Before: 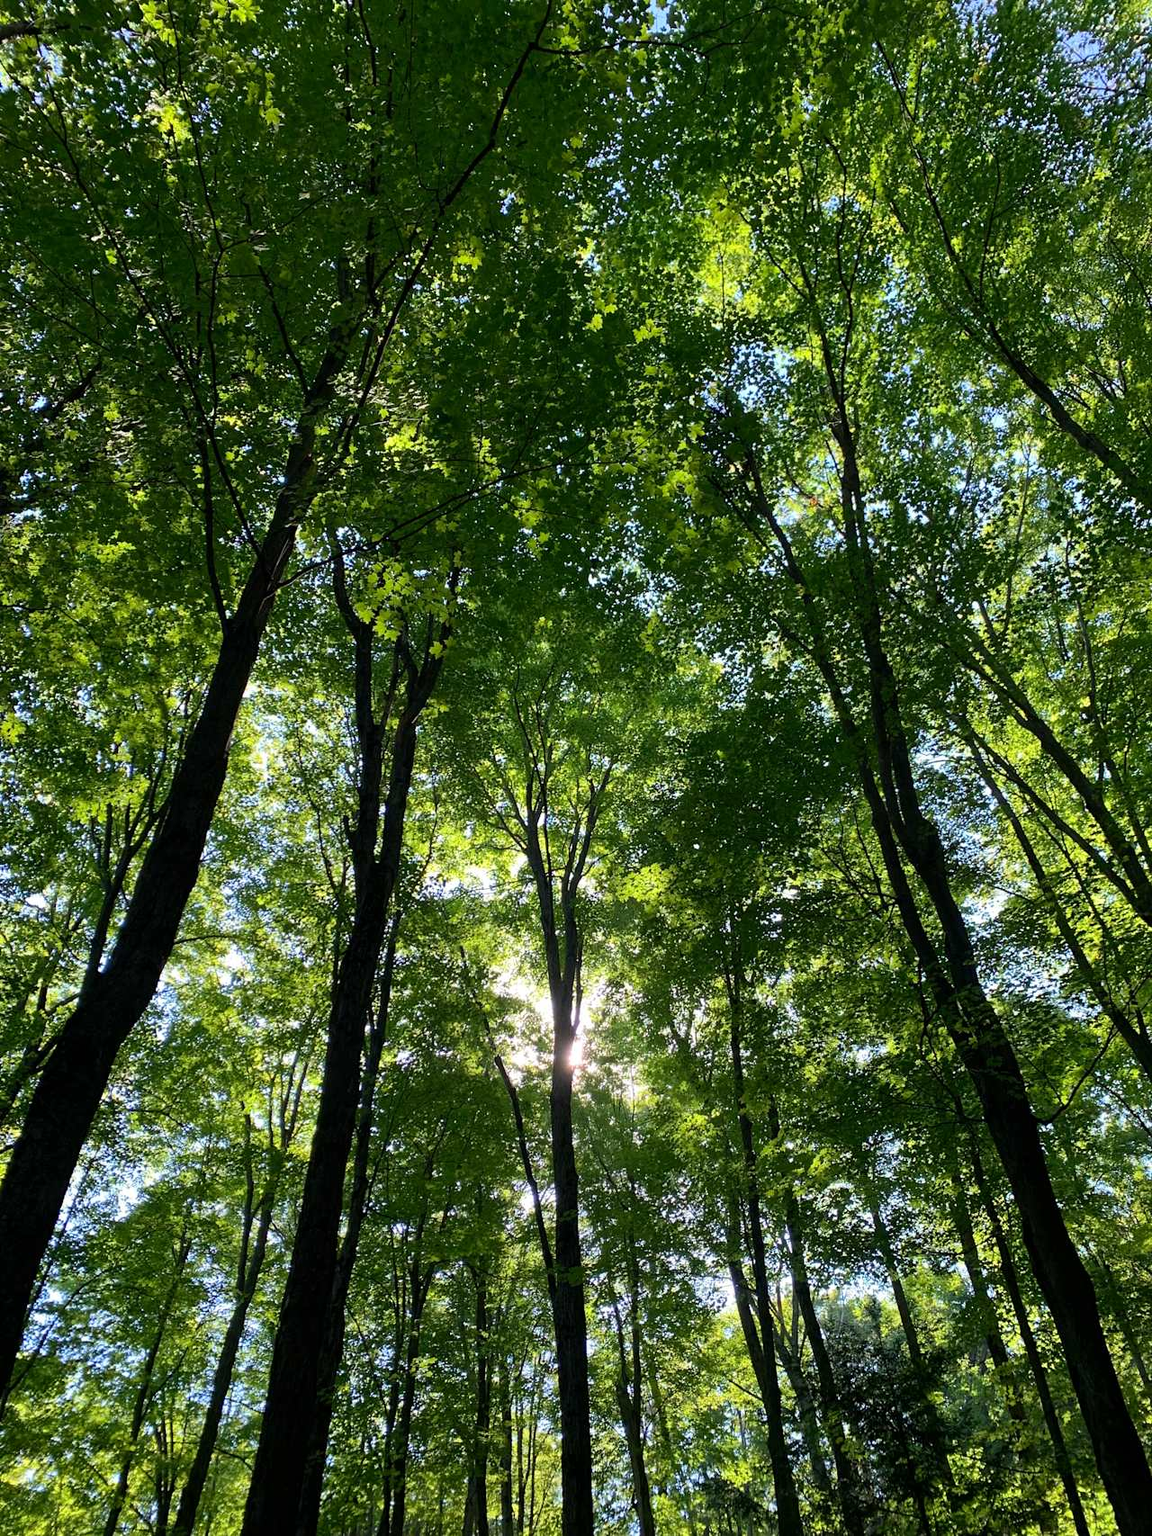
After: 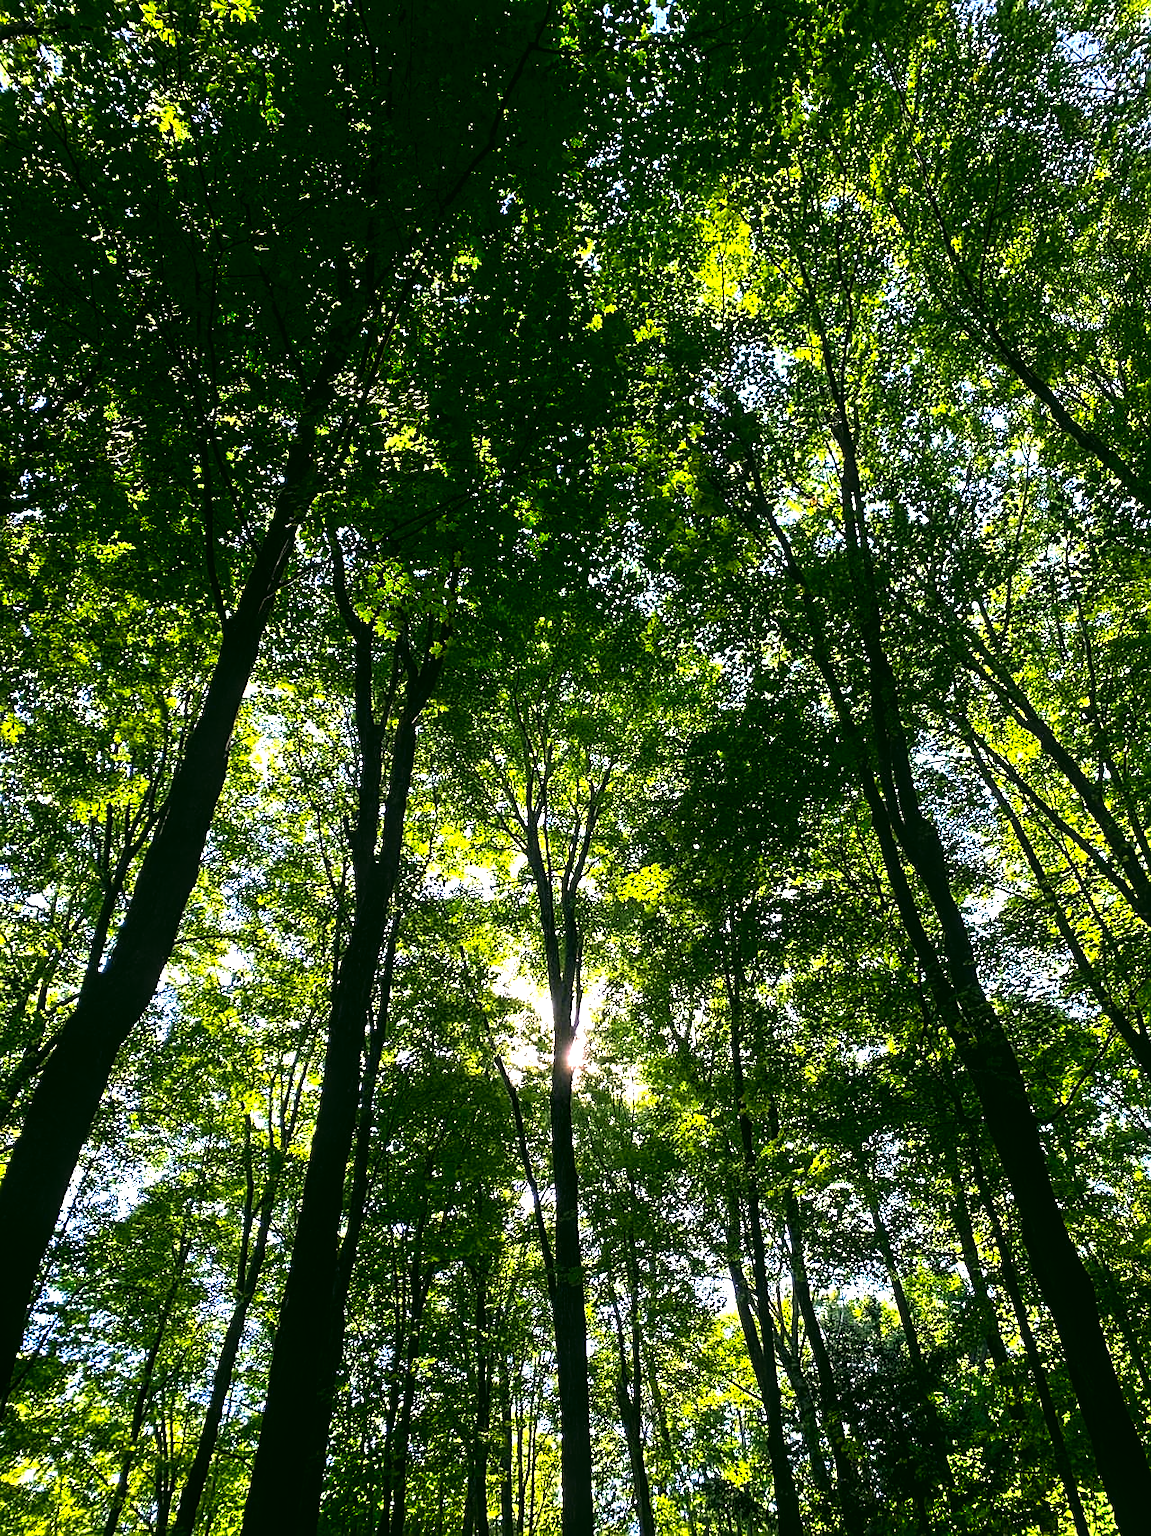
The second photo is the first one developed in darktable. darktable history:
shadows and highlights: shadows -87.61, highlights -35.53, soften with gaussian
local contrast: on, module defaults
color correction: highlights a* 4.39, highlights b* 4.99, shadows a* -8.13, shadows b* 4.6
color balance rgb: perceptual saturation grading › global saturation 0.273%, perceptual brilliance grading › global brilliance -4.838%, perceptual brilliance grading › highlights 24.568%, perceptual brilliance grading › mid-tones 7.193%, perceptual brilliance grading › shadows -4.815%, global vibrance 25.009%, contrast 20.381%
sharpen: on, module defaults
